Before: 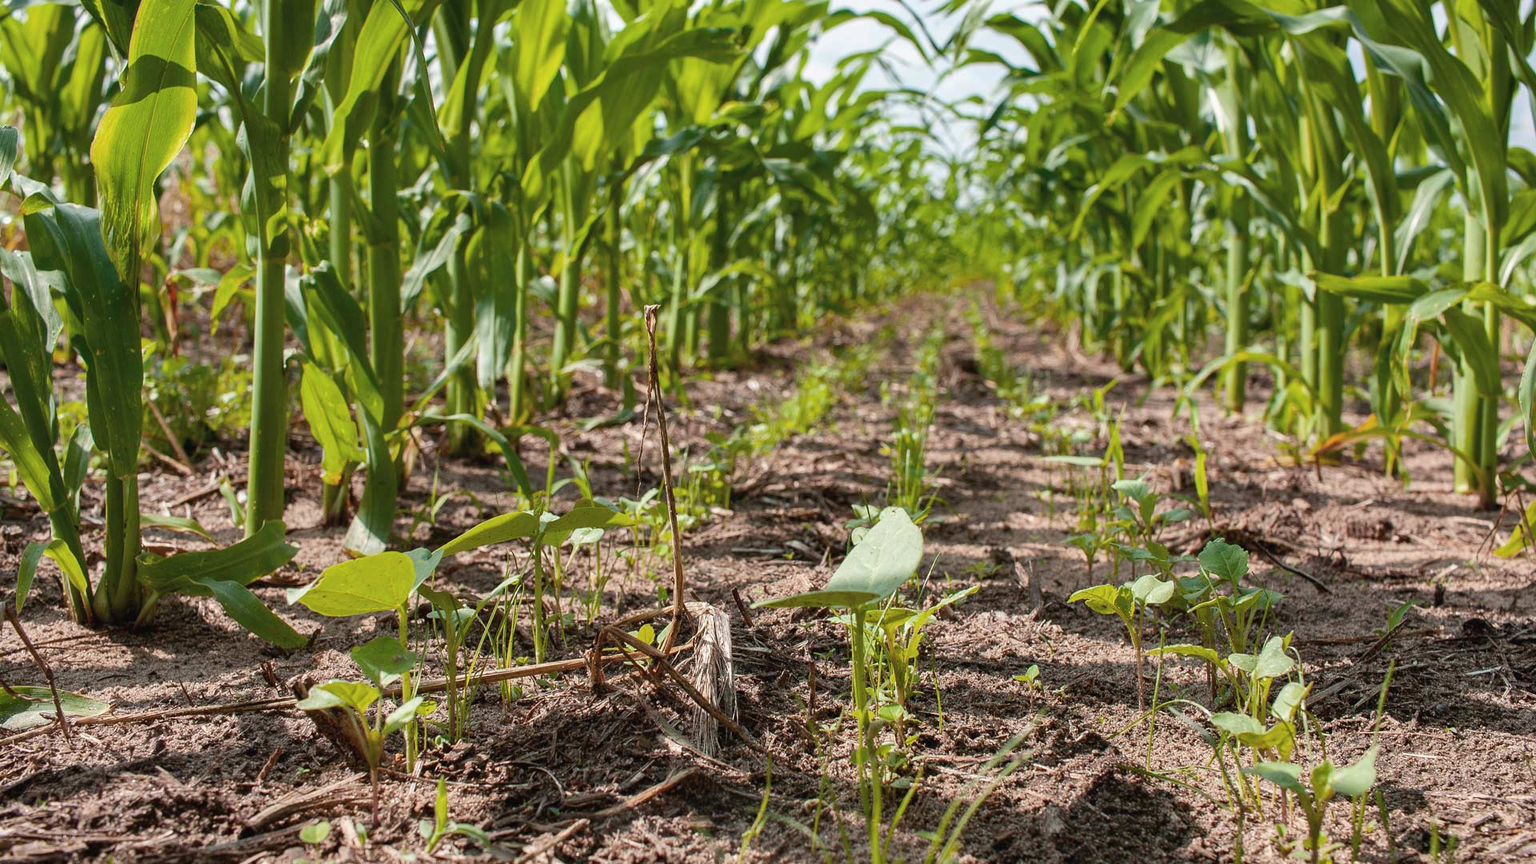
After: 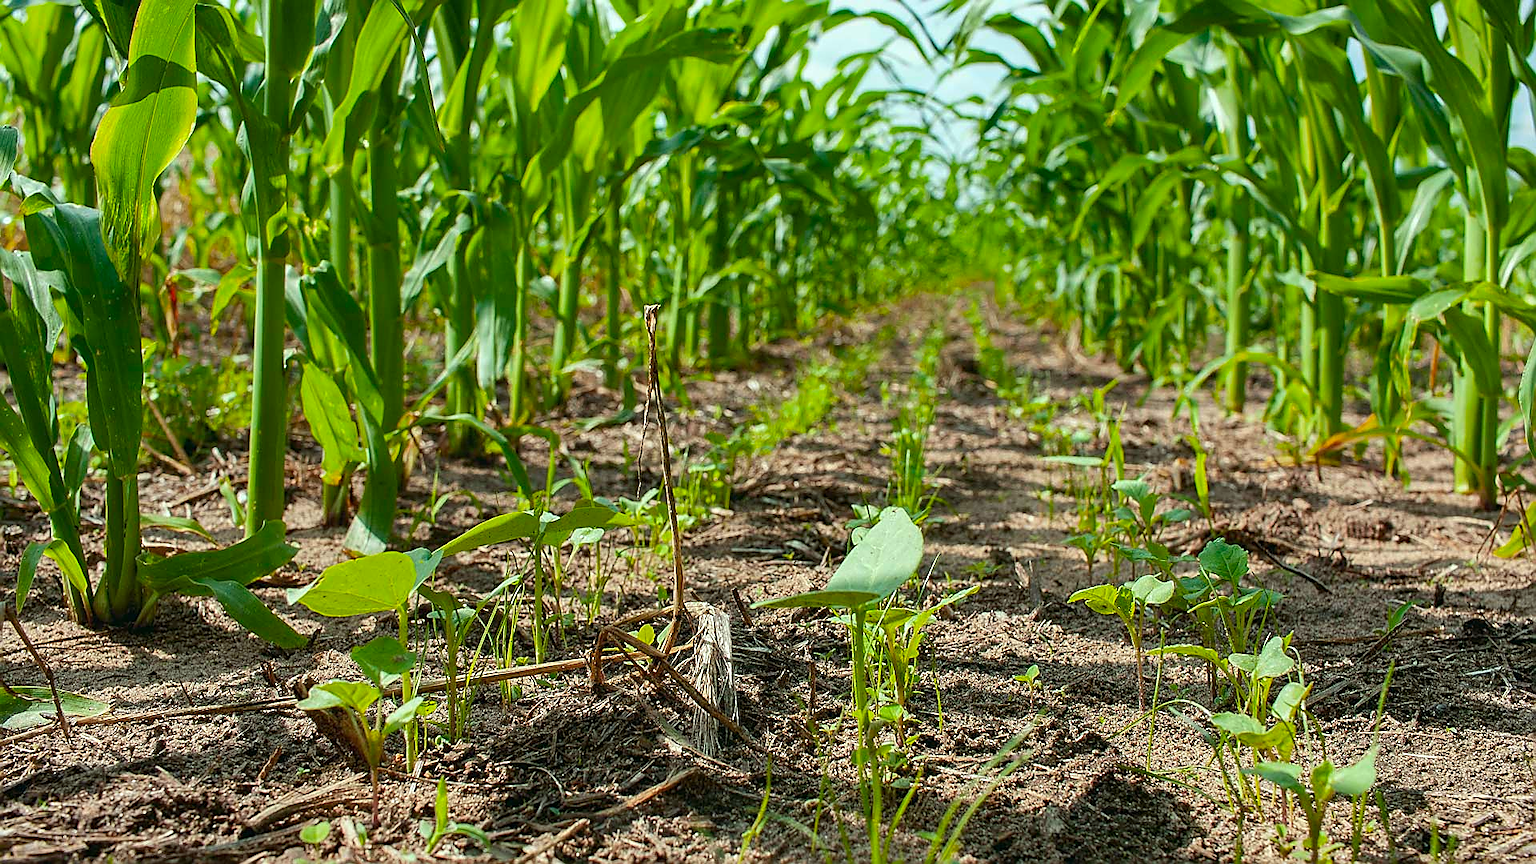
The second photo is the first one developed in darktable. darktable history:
sharpen: radius 1.4, amount 1.25, threshold 0.7
color correction: highlights a* -7.33, highlights b* 1.26, shadows a* -3.55, saturation 1.4
